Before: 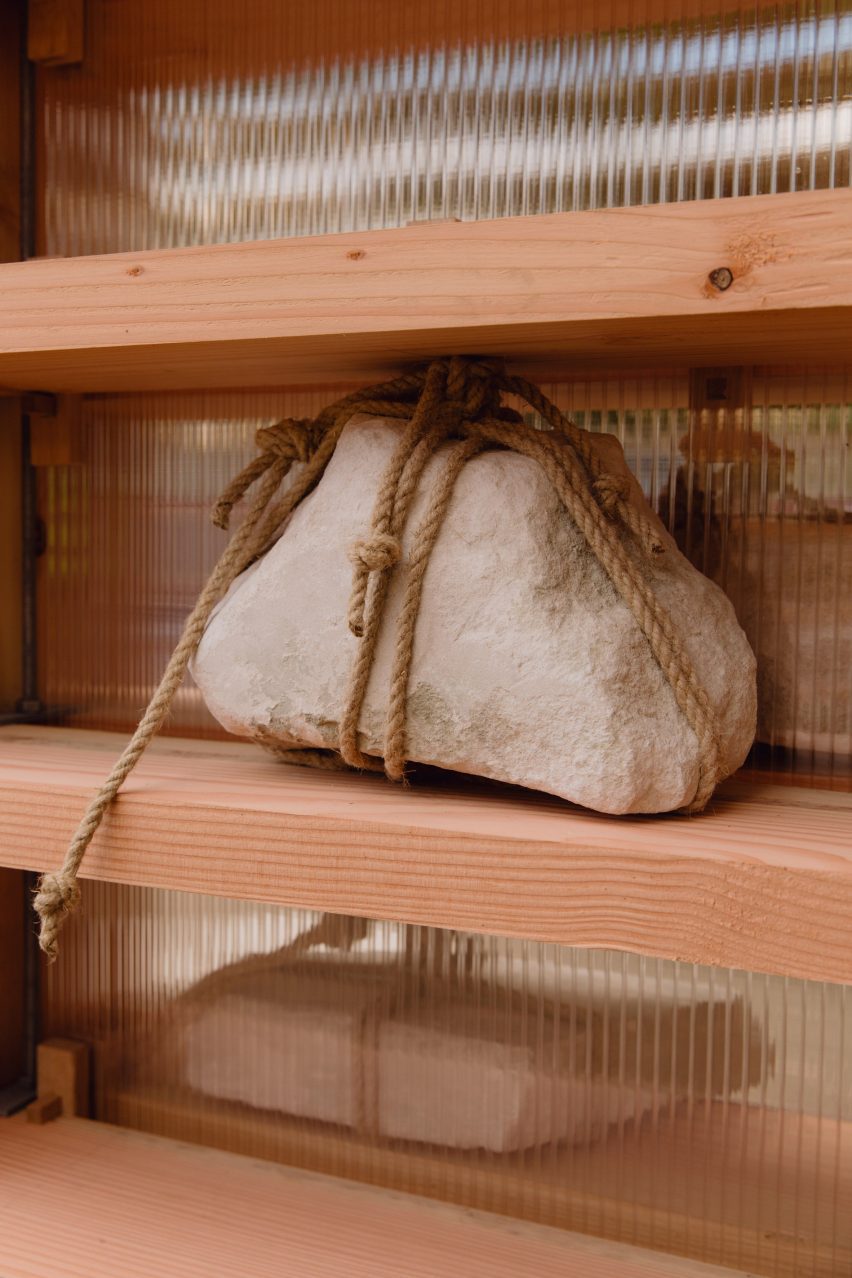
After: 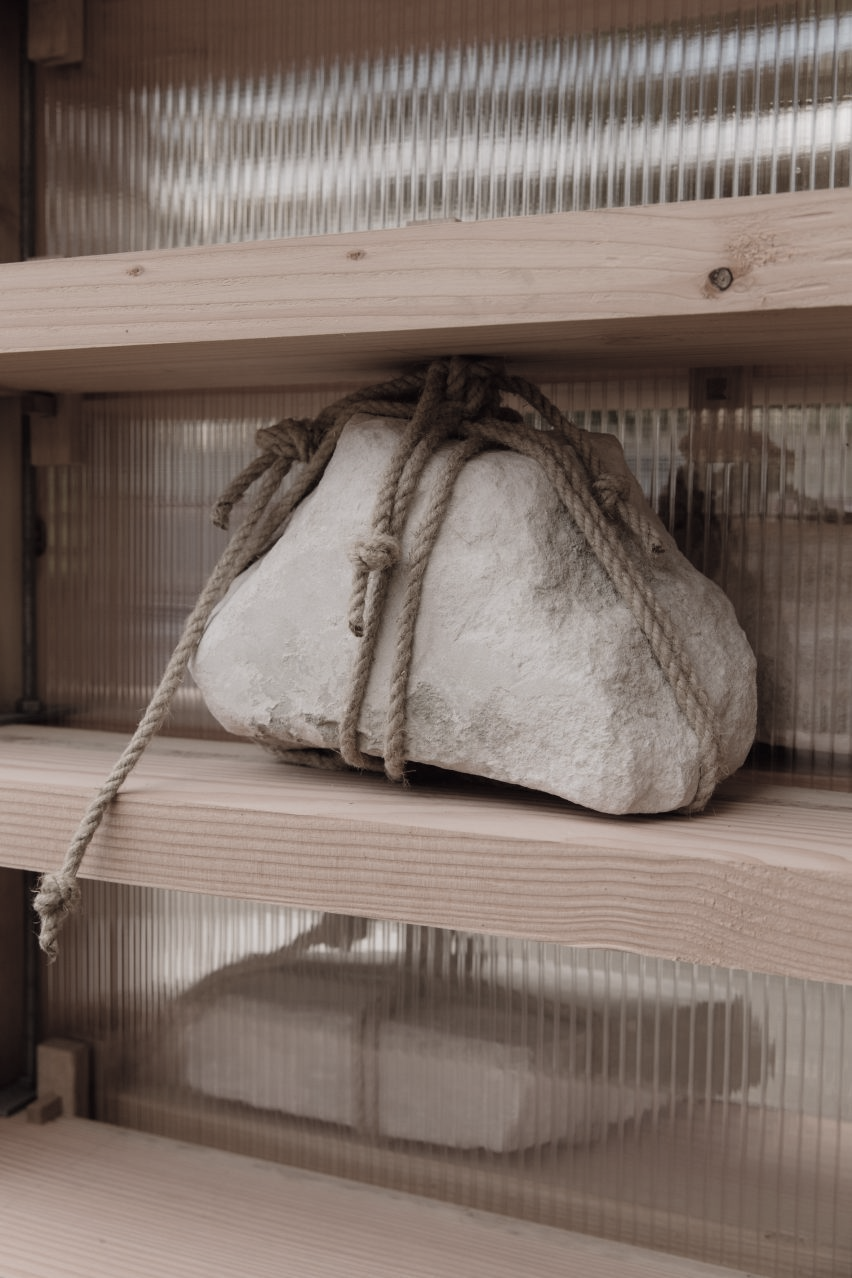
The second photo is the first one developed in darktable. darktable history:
color correction: highlights b* -0.003, saturation 0.312
